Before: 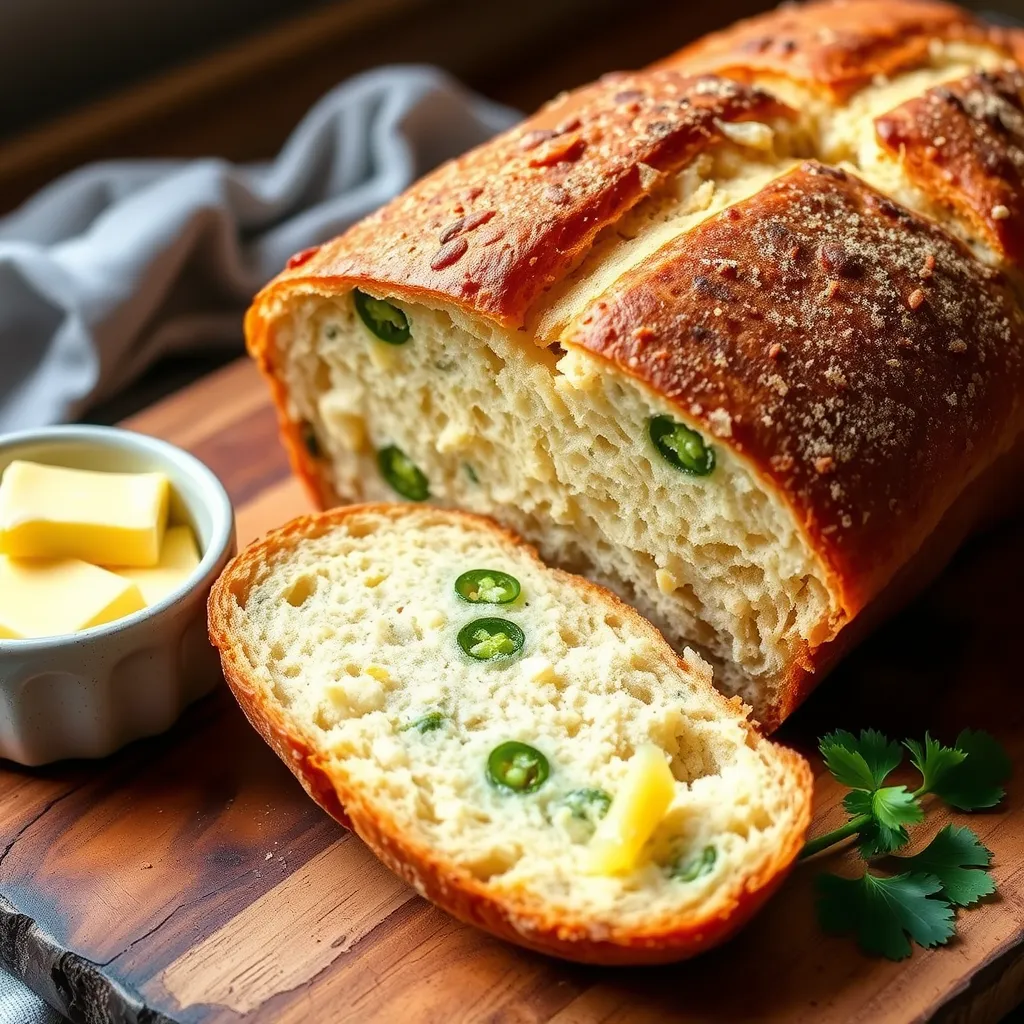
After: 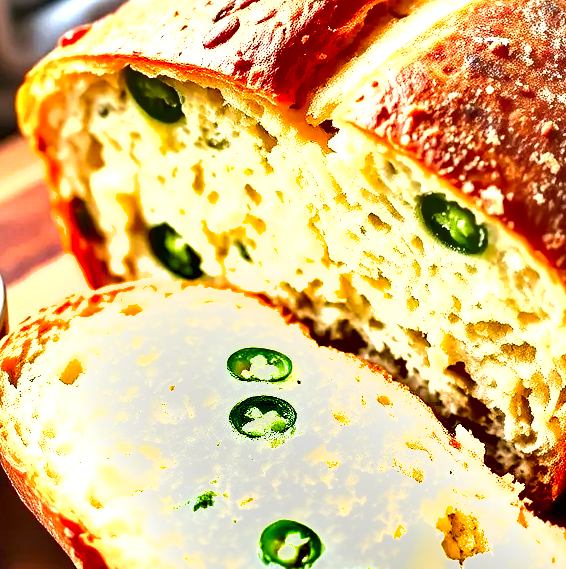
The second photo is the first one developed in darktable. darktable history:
haze removal: adaptive false
exposure: black level correction 0, exposure 1.608 EV, compensate highlight preservation false
shadows and highlights: shadows 33.65, highlights -47.35, compress 49.88%, soften with gaussian
crop and rotate: left 22.28%, top 21.775%, right 22.394%, bottom 22.604%
